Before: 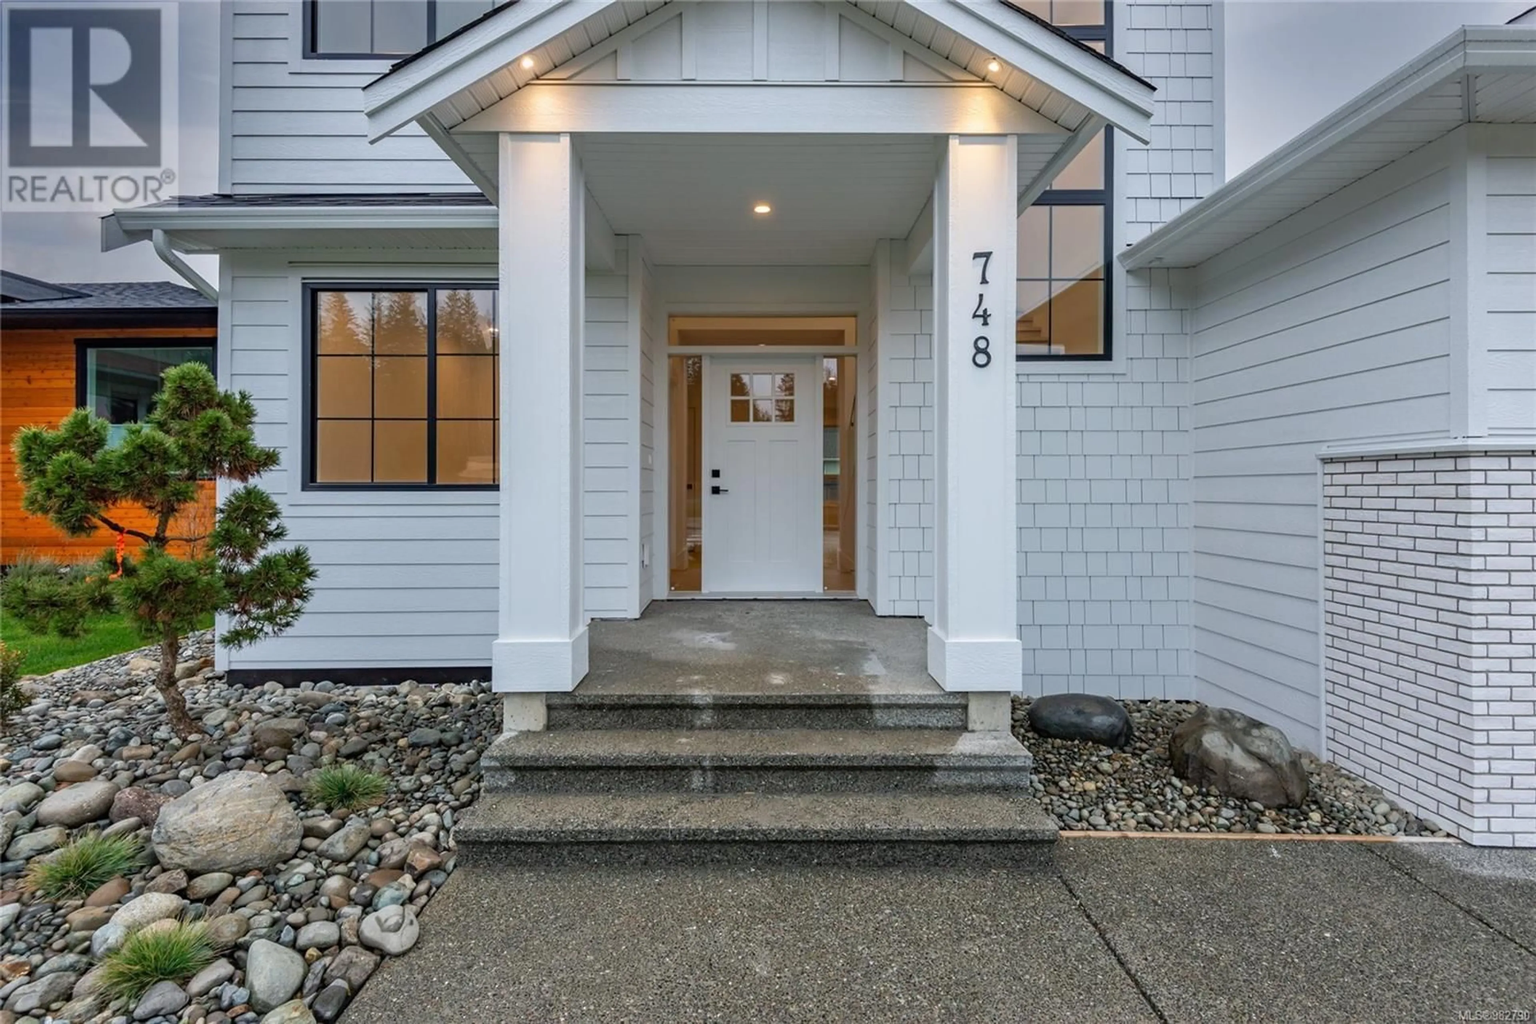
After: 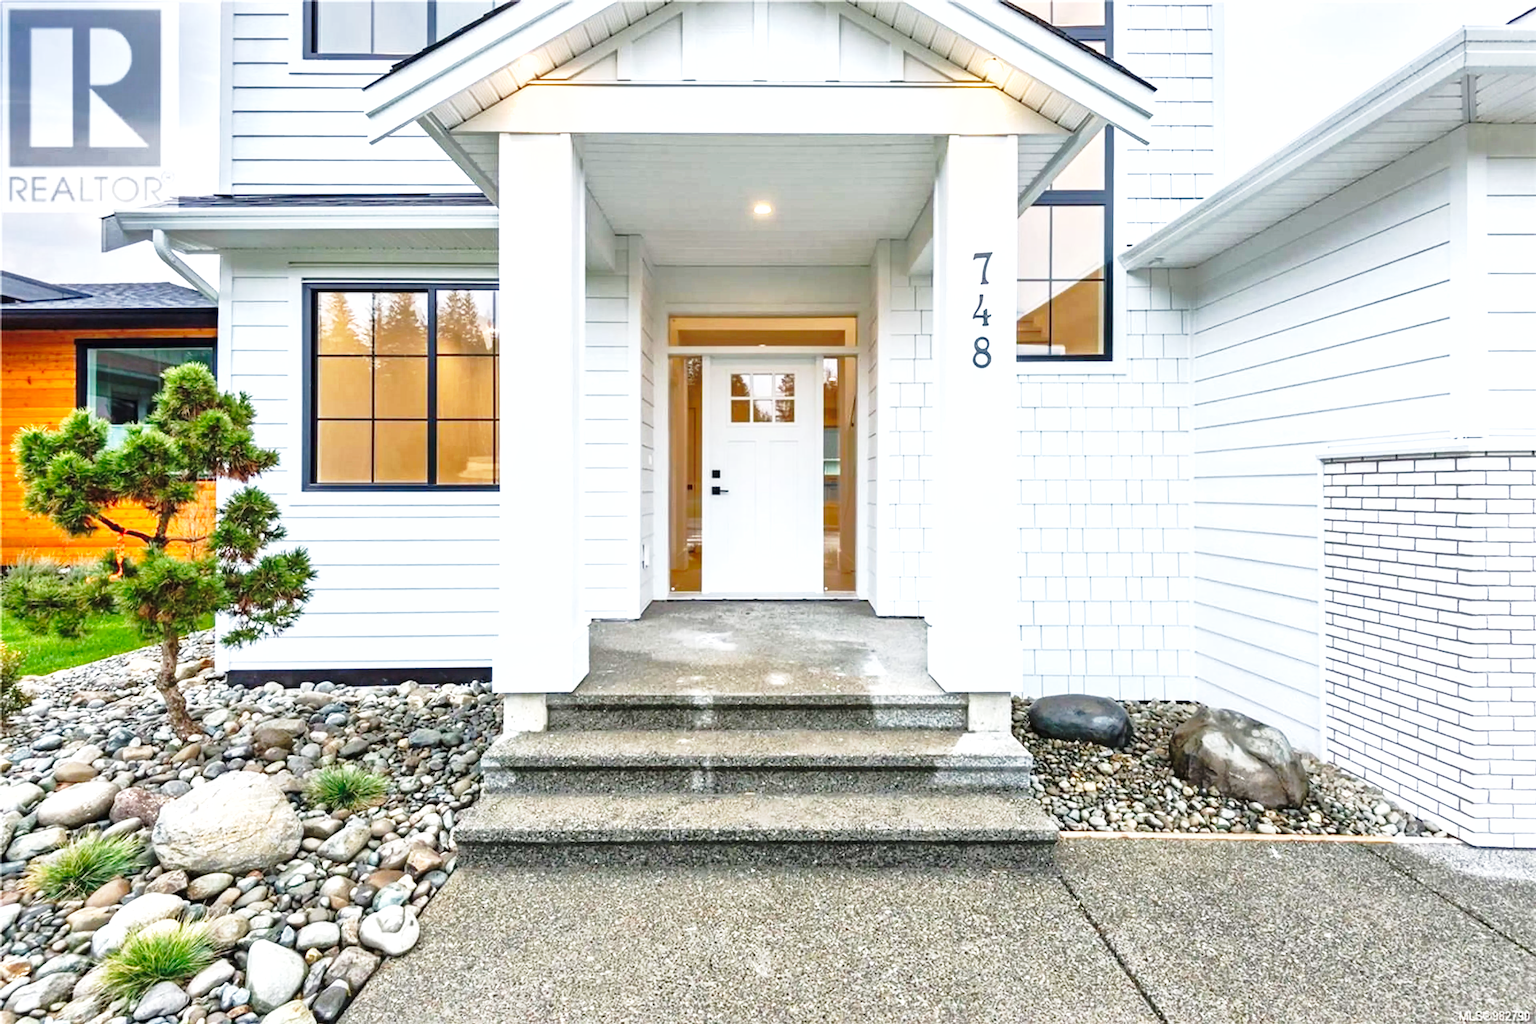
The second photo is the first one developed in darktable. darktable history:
base curve: curves: ch0 [(0, 0) (0.028, 0.03) (0.121, 0.232) (0.46, 0.748) (0.859, 0.968) (1, 1)], preserve colors none
shadows and highlights: on, module defaults
tone equalizer: -8 EV -0.417 EV, -7 EV -0.389 EV, -6 EV -0.333 EV, -5 EV -0.222 EV, -3 EV 0.222 EV, -2 EV 0.333 EV, -1 EV 0.389 EV, +0 EV 0.417 EV, edges refinement/feathering 500, mask exposure compensation -1.57 EV, preserve details no
exposure: exposure 1 EV, compensate highlight preservation false
